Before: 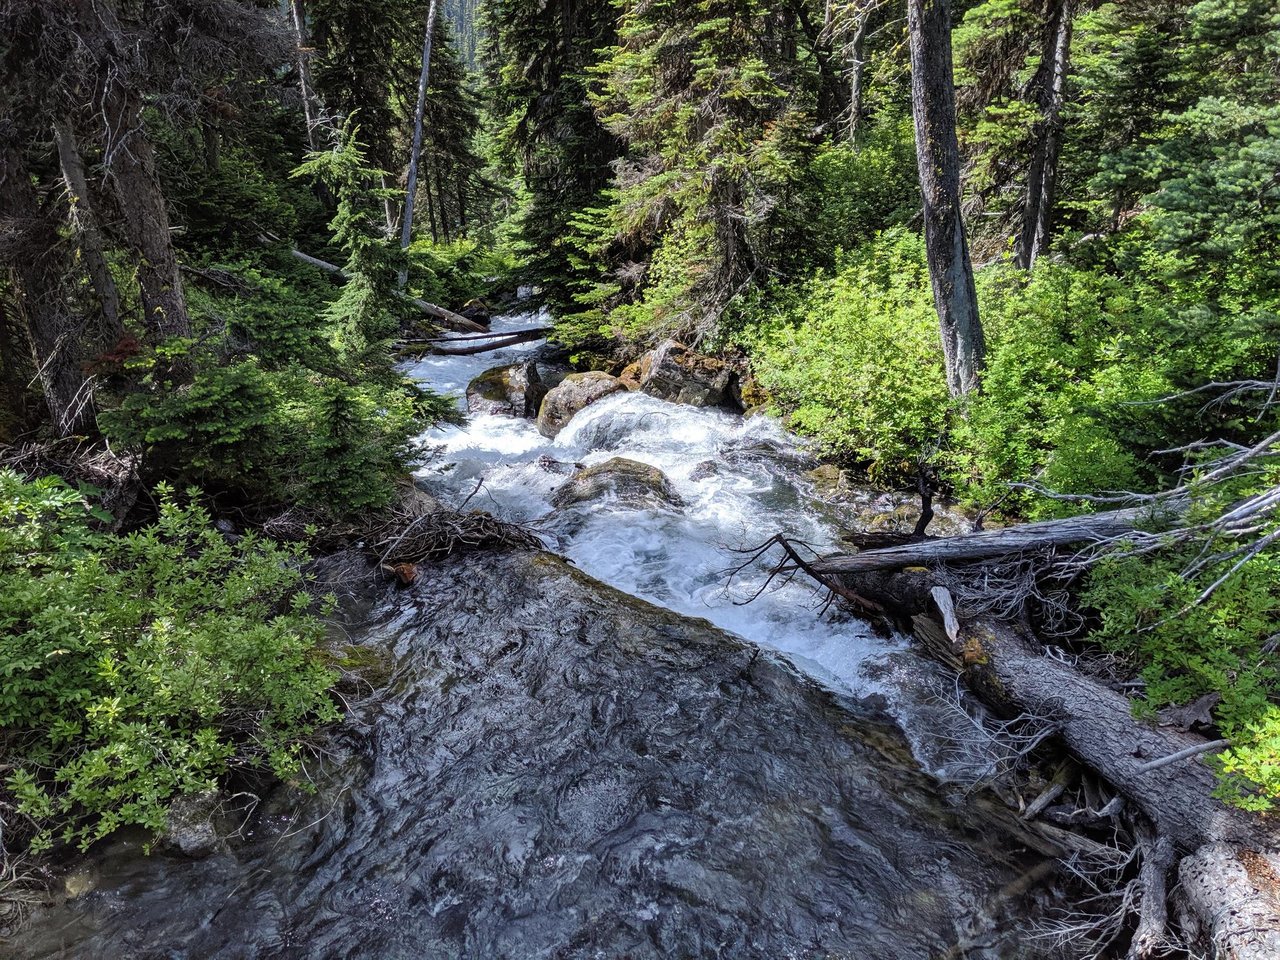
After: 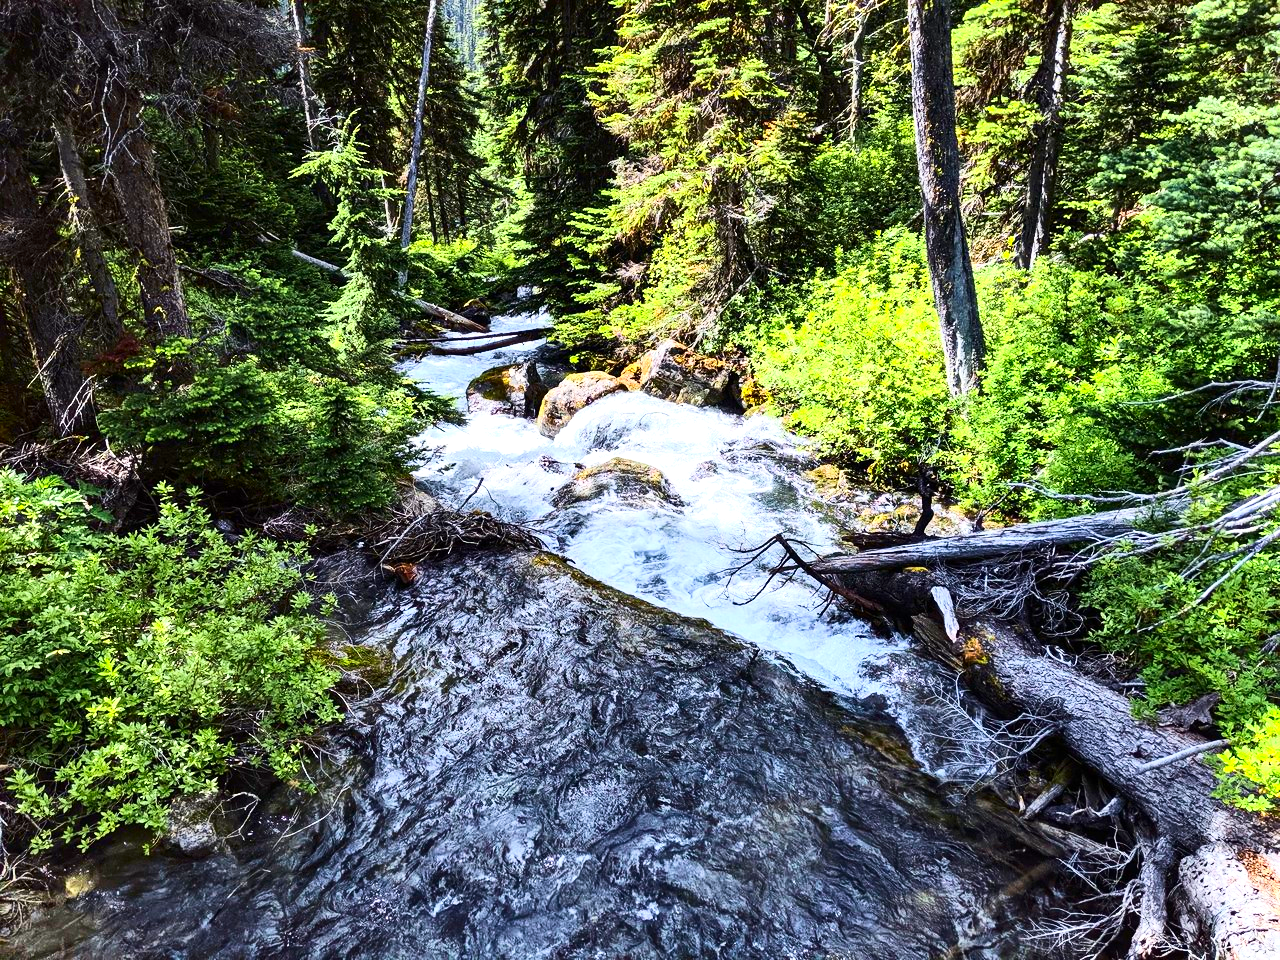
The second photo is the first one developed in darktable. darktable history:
contrast brightness saturation: contrast 0.4, brightness 0.1, saturation 0.21
exposure: exposure 0.556 EV, compensate highlight preservation false
color zones: curves: ch0 [(0.224, 0.526) (0.75, 0.5)]; ch1 [(0.055, 0.526) (0.224, 0.761) (0.377, 0.526) (0.75, 0.5)]
velvia: on, module defaults
